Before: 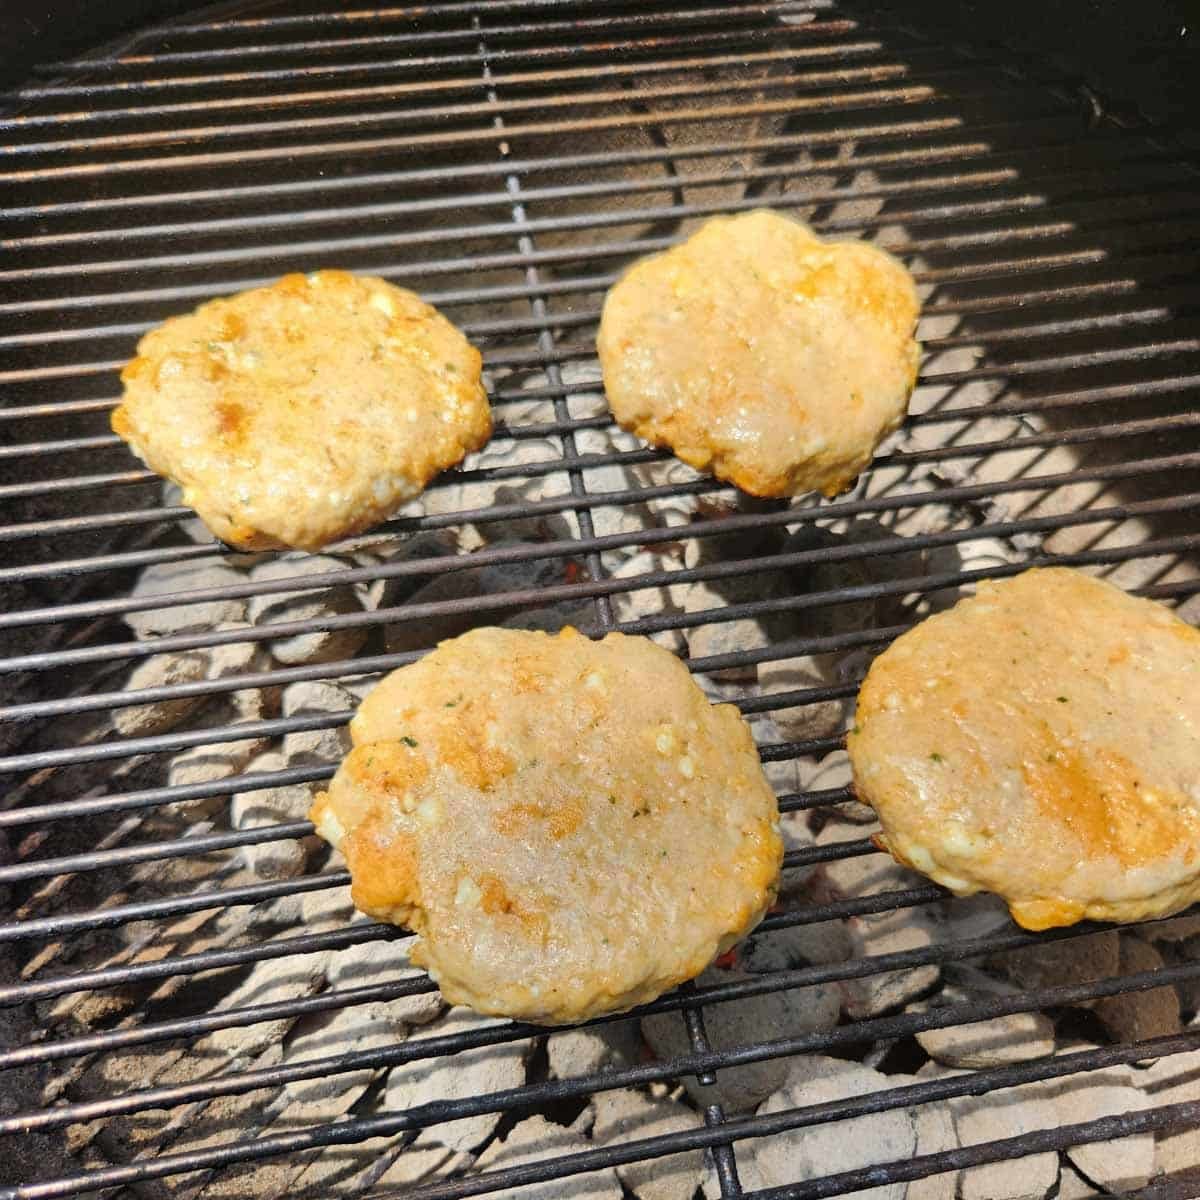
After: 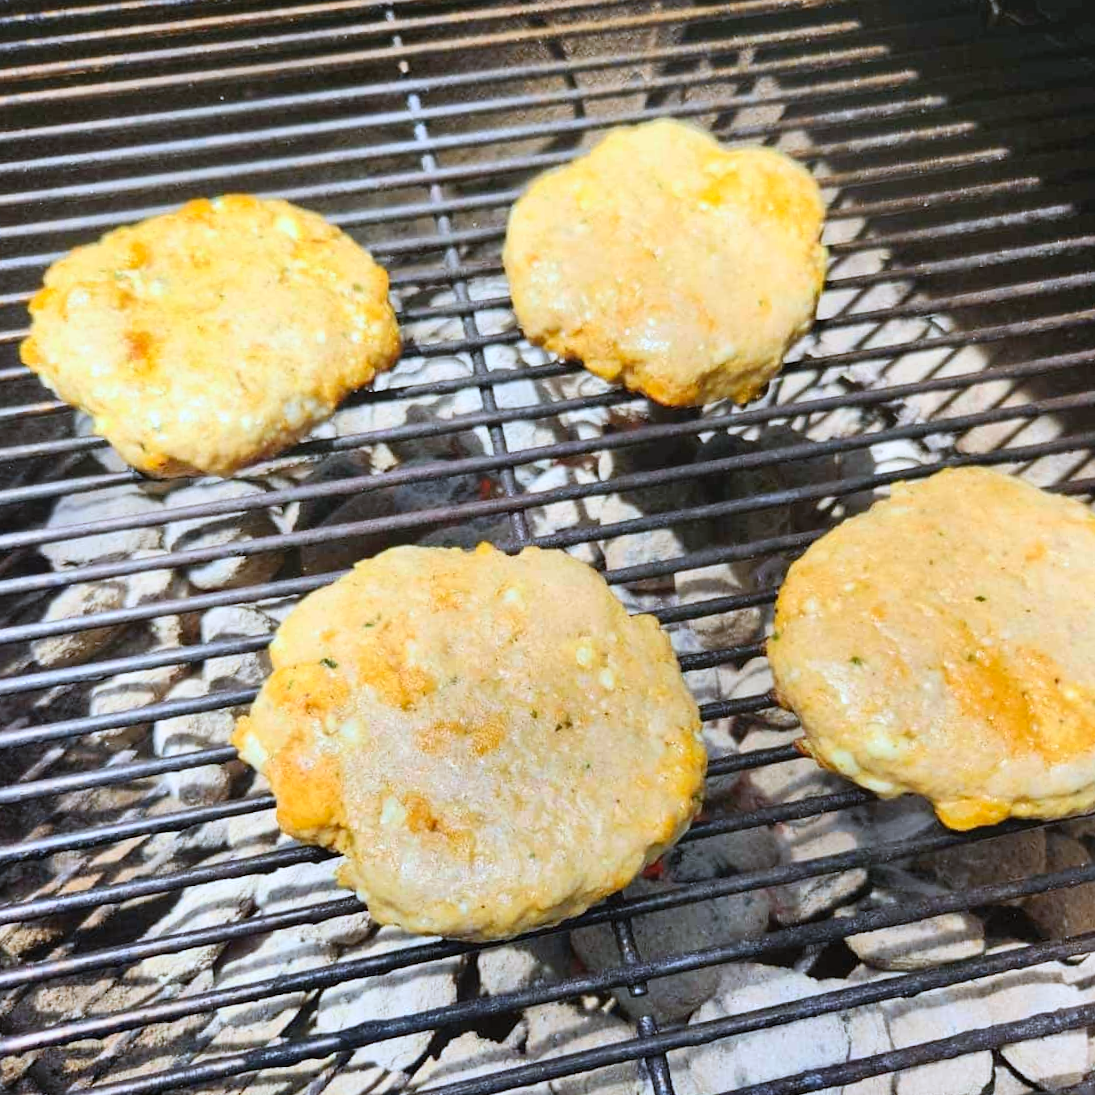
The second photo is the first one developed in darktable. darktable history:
contrast brightness saturation: contrast 0.2, brightness 0.16, saturation 0.22
crop and rotate: angle 1.96°, left 5.673%, top 5.673%
white balance: red 0.926, green 1.003, blue 1.133
